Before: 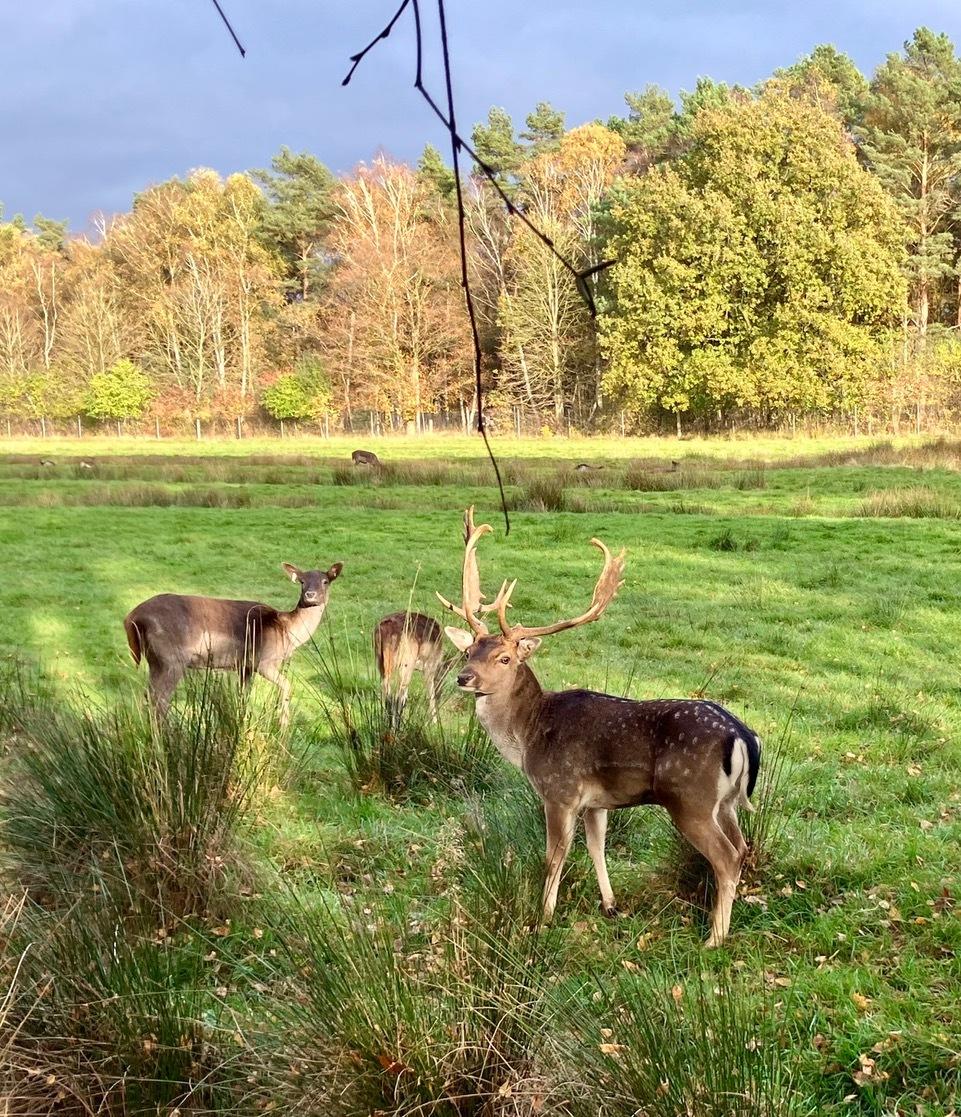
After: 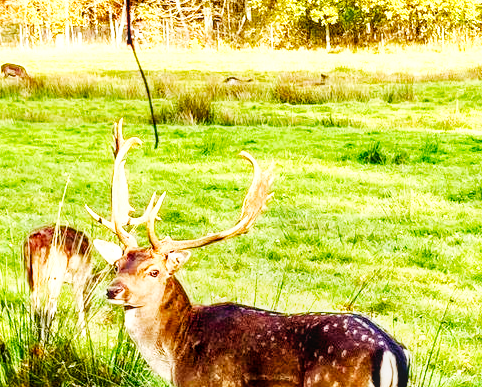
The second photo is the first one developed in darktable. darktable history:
local contrast: on, module defaults
base curve: curves: ch0 [(0, 0) (0.007, 0.004) (0.027, 0.03) (0.046, 0.07) (0.207, 0.54) (0.442, 0.872) (0.673, 0.972) (1, 1)], preserve colors none
white balance: red 1.009, blue 0.985
color balance rgb: perceptual saturation grading › global saturation 35%, perceptual saturation grading › highlights -30%, perceptual saturation grading › shadows 35%, perceptual brilliance grading › global brilliance 3%, perceptual brilliance grading › highlights -3%, perceptual brilliance grading › shadows 3%
crop: left 36.607%, top 34.735%, right 13.146%, bottom 30.611%
